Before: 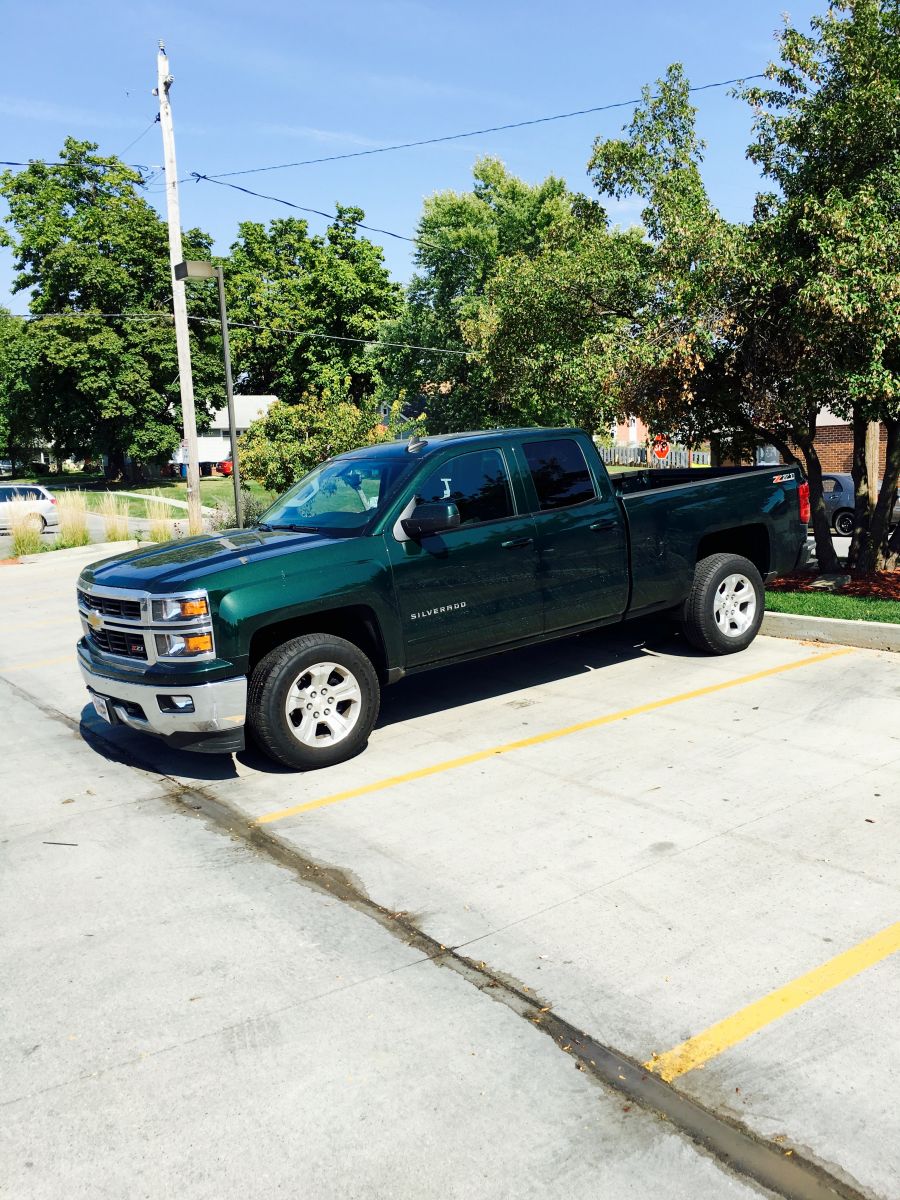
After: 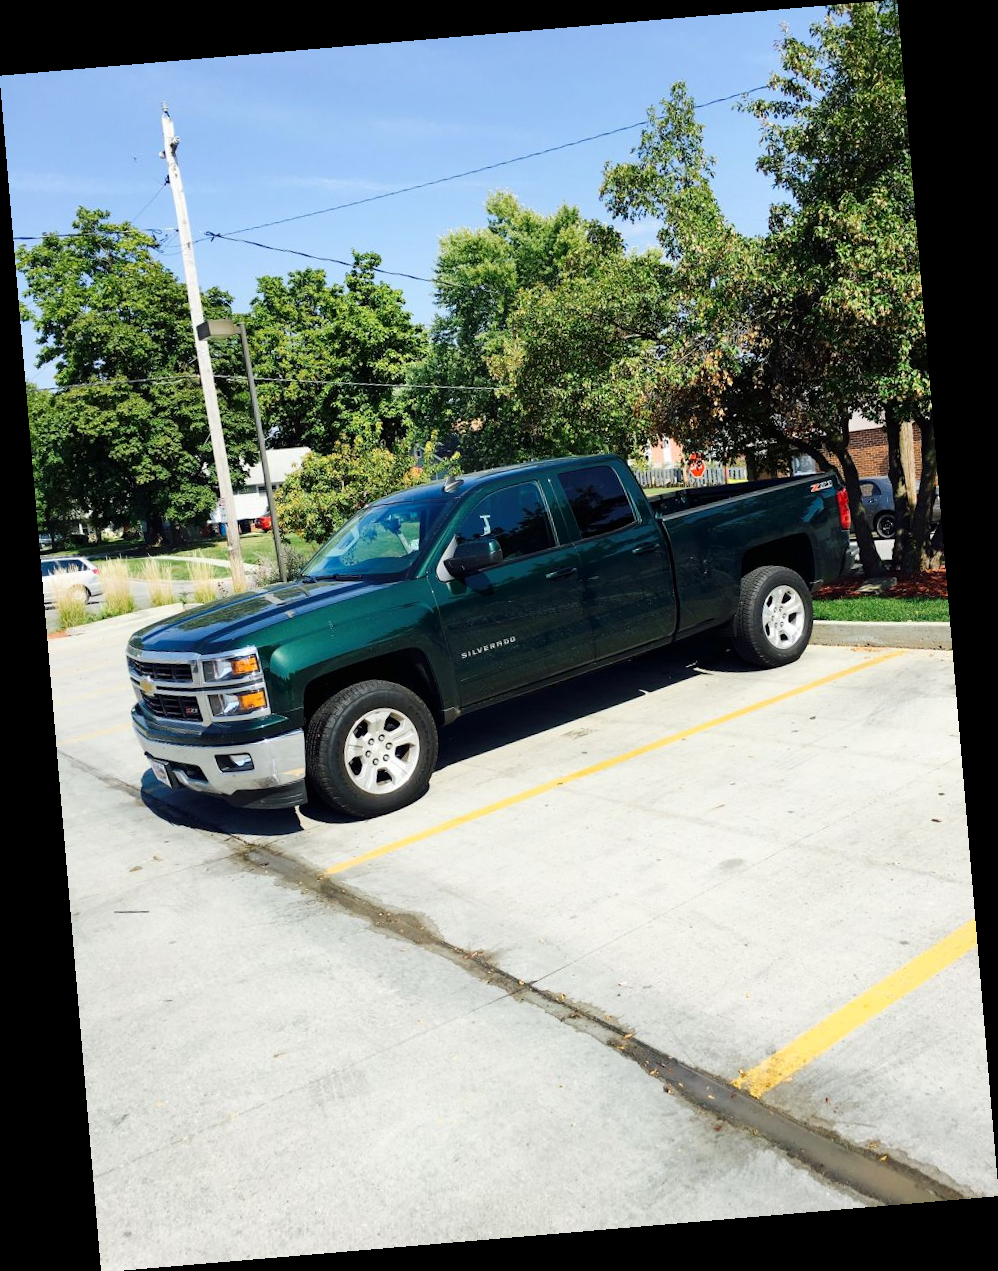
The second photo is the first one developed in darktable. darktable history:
shadows and highlights: radius 93.07, shadows -14.46, white point adjustment 0.23, highlights 31.48, compress 48.23%, highlights color adjustment 52.79%, soften with gaussian
rotate and perspective: rotation -4.86°, automatic cropping off
